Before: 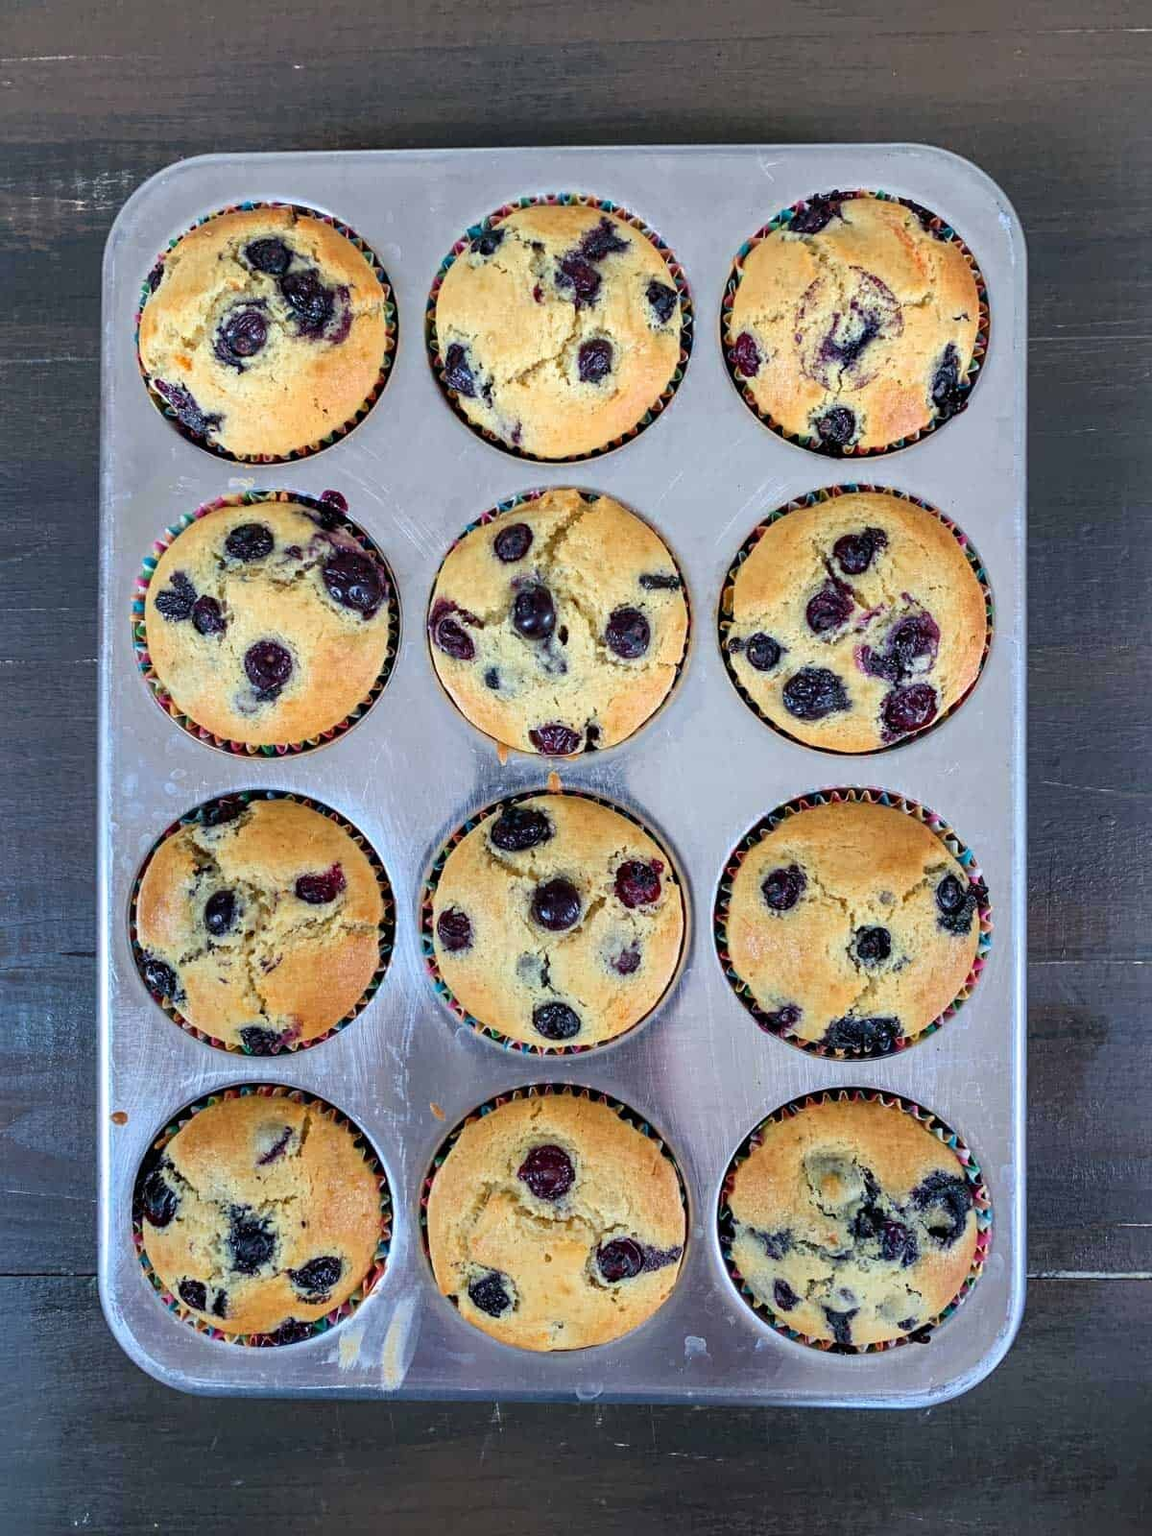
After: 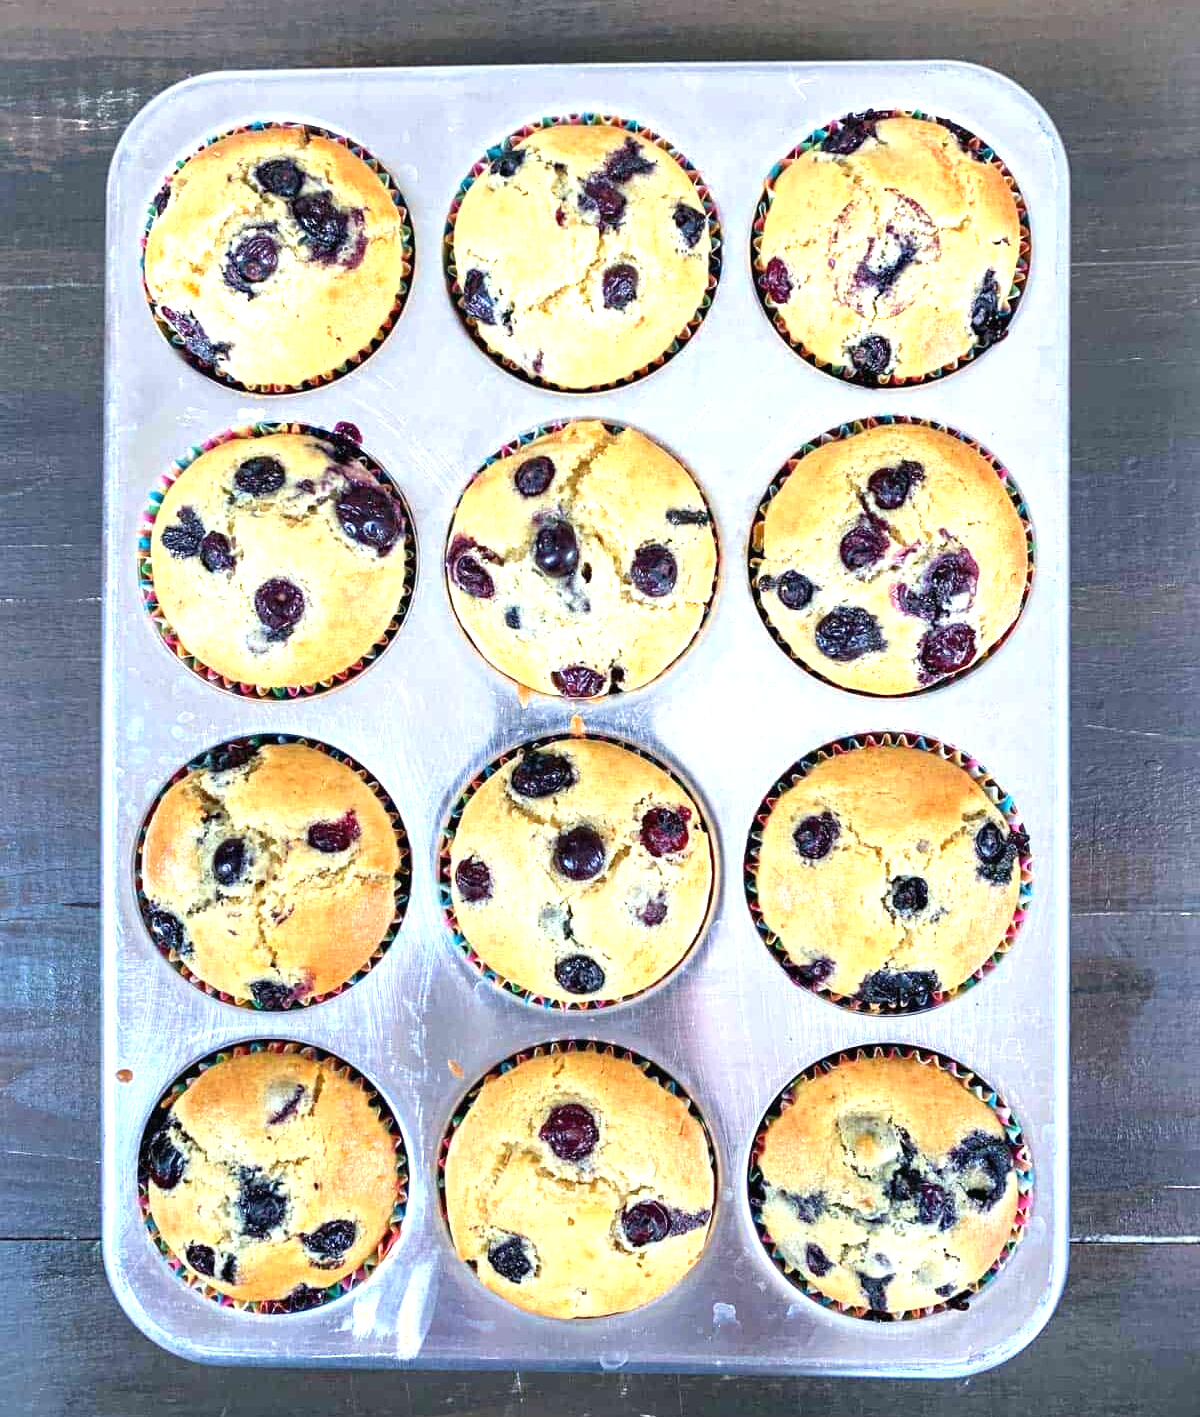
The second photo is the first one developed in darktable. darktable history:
crop and rotate: top 5.573%, bottom 5.843%
exposure: black level correction 0, exposure 1.097 EV, compensate exposure bias true, compensate highlight preservation false
